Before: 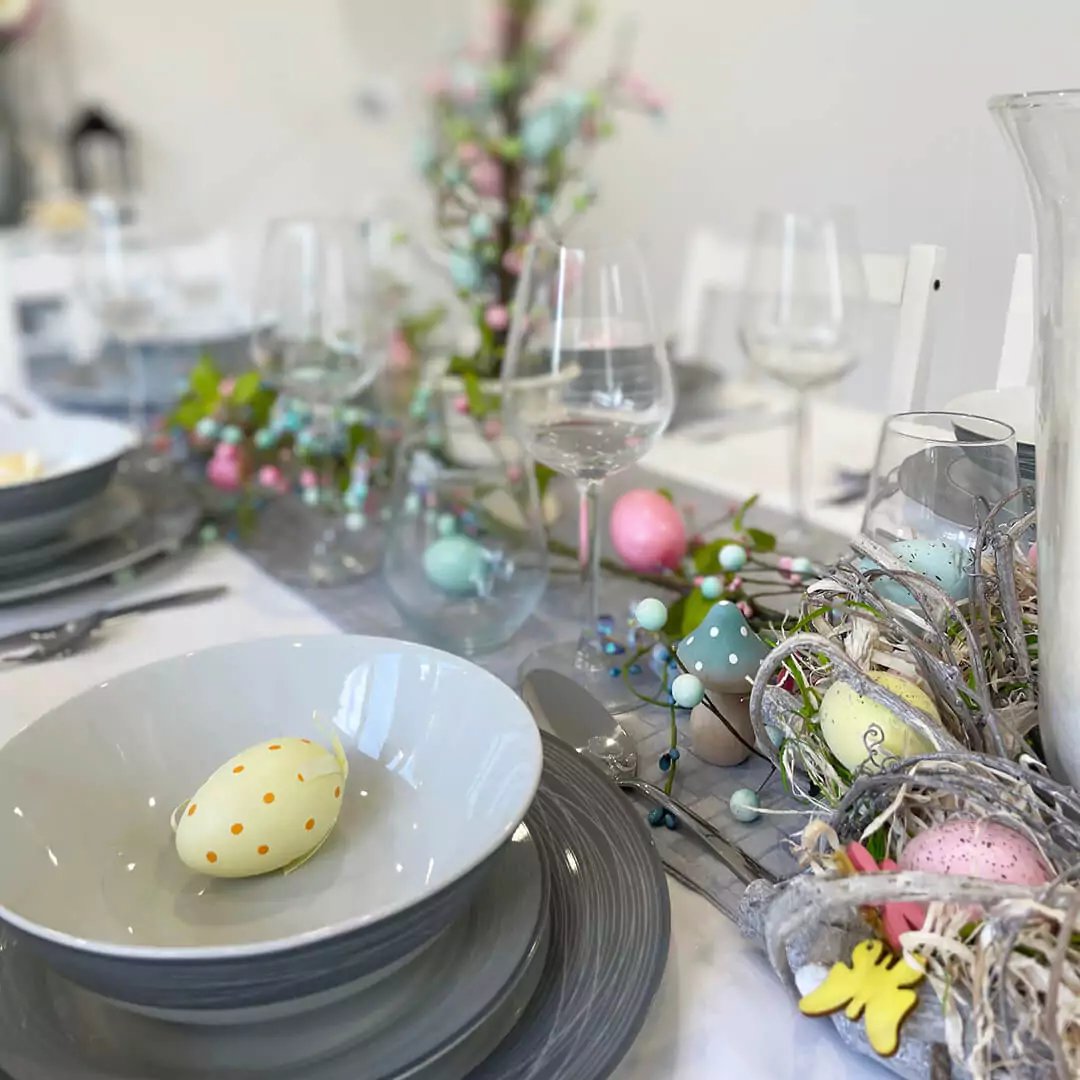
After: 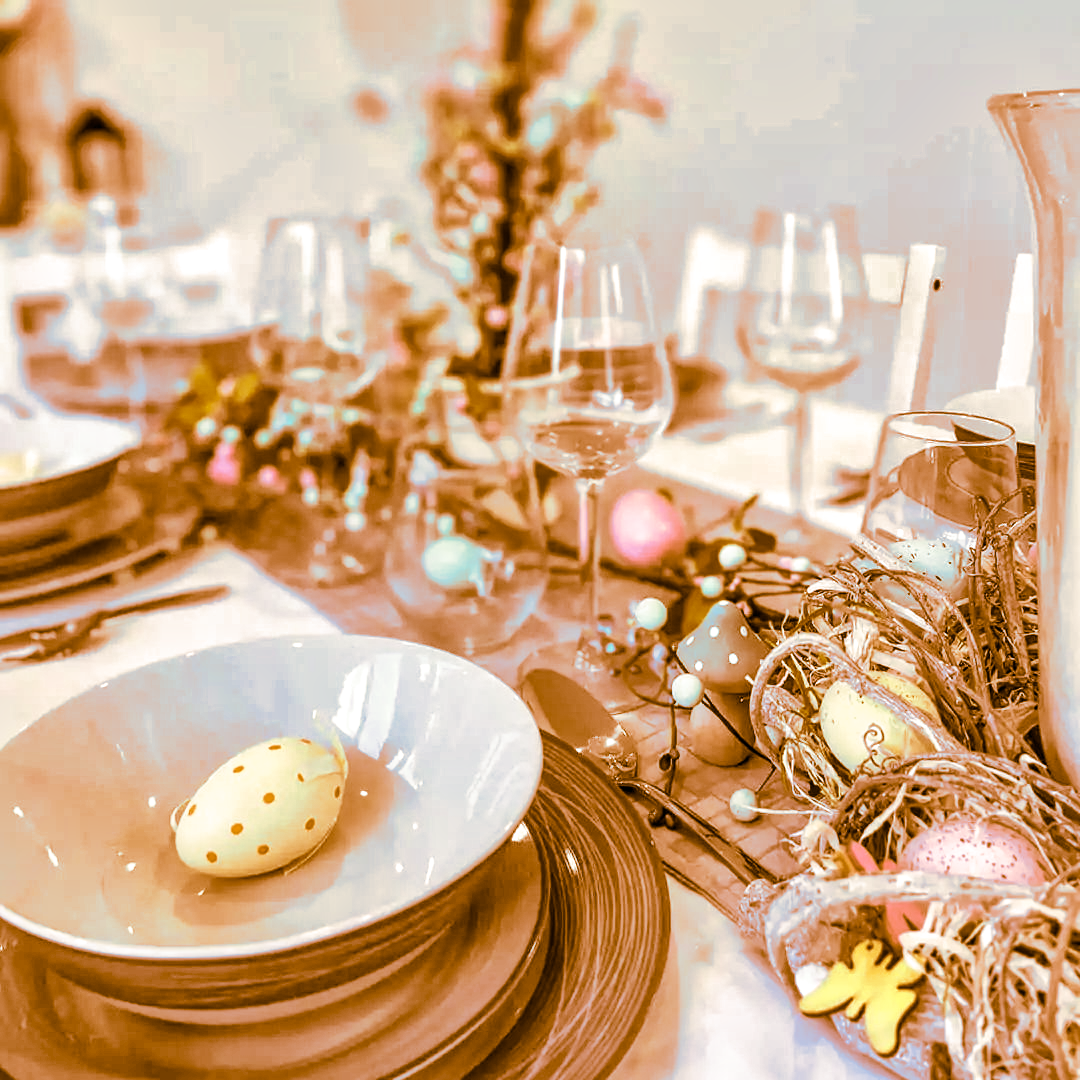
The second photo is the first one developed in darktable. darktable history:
split-toning: shadows › hue 26°, shadows › saturation 0.92, highlights › hue 40°, highlights › saturation 0.92, balance -63, compress 0%
velvia: on, module defaults
tone curve: curves: ch0 [(0, 0) (0.003, 0.047) (0.011, 0.051) (0.025, 0.061) (0.044, 0.075) (0.069, 0.09) (0.1, 0.102) (0.136, 0.125) (0.177, 0.173) (0.224, 0.226) (0.277, 0.303) (0.335, 0.388) (0.399, 0.469) (0.468, 0.545) (0.543, 0.623) (0.623, 0.695) (0.709, 0.766) (0.801, 0.832) (0.898, 0.905) (1, 1)], preserve colors none
shadows and highlights: shadows 43.71, white point adjustment -1.46, soften with gaussian
tone equalizer: on, module defaults
global tonemap: drago (1, 100), detail 1
local contrast: highlights 61%, detail 143%, midtone range 0.428
